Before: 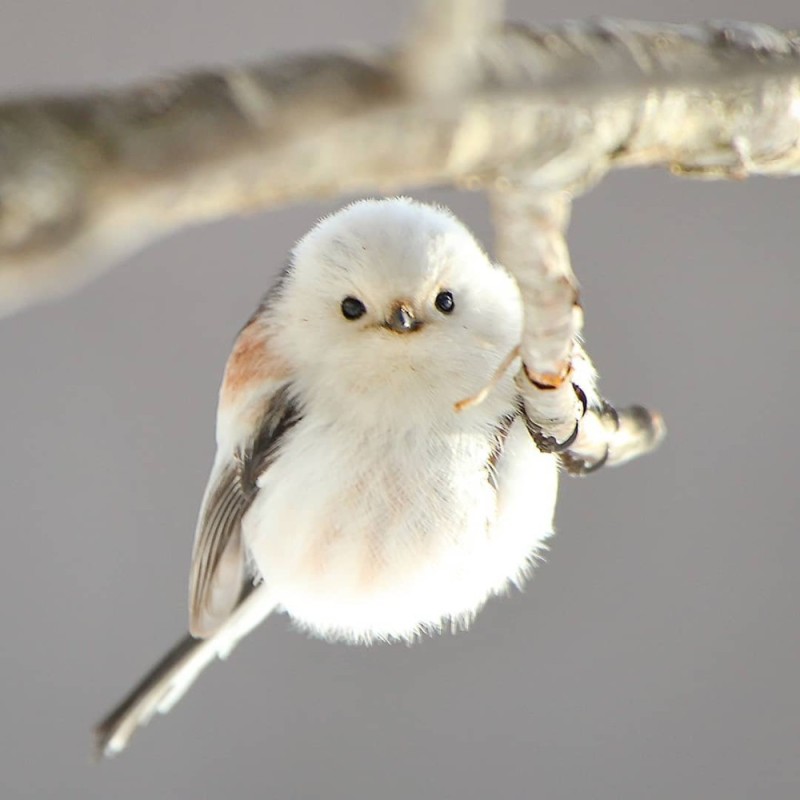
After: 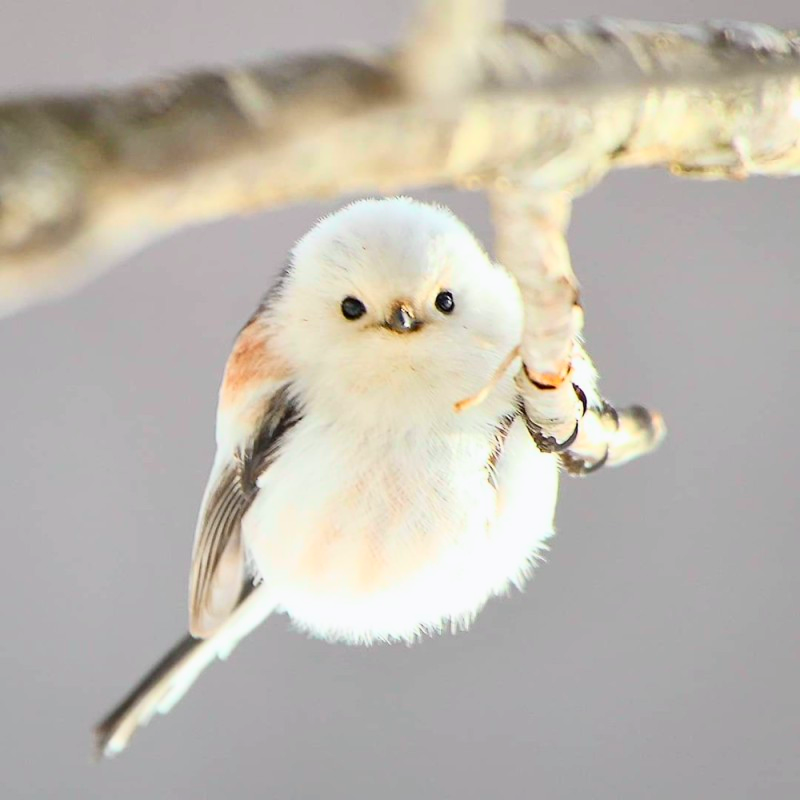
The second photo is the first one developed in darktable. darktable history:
tone curve: curves: ch0 [(0, 0) (0.051, 0.03) (0.096, 0.071) (0.243, 0.246) (0.461, 0.515) (0.605, 0.692) (0.761, 0.85) (0.881, 0.933) (1, 0.984)]; ch1 [(0, 0) (0.1, 0.038) (0.318, 0.243) (0.431, 0.384) (0.488, 0.475) (0.499, 0.499) (0.534, 0.546) (0.567, 0.592) (0.601, 0.632) (0.734, 0.809) (1, 1)]; ch2 [(0, 0) (0.297, 0.257) (0.414, 0.379) (0.453, 0.45) (0.479, 0.483) (0.504, 0.499) (0.52, 0.519) (0.541, 0.554) (0.614, 0.652) (0.817, 0.874) (1, 1)], color space Lab, independent channels, preserve colors none
